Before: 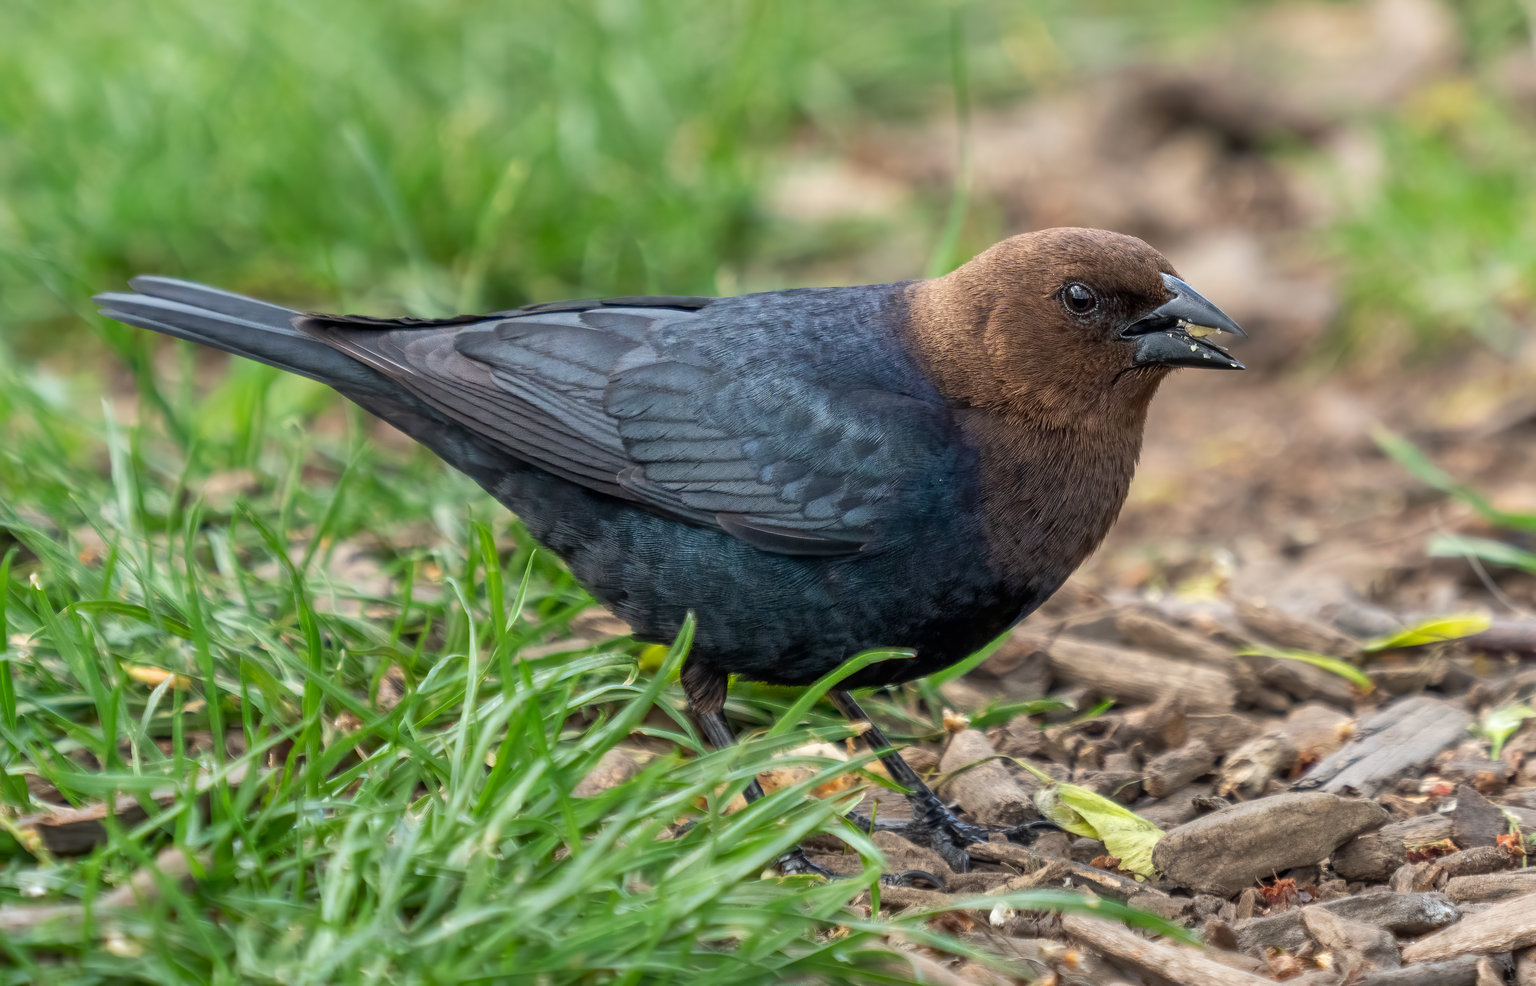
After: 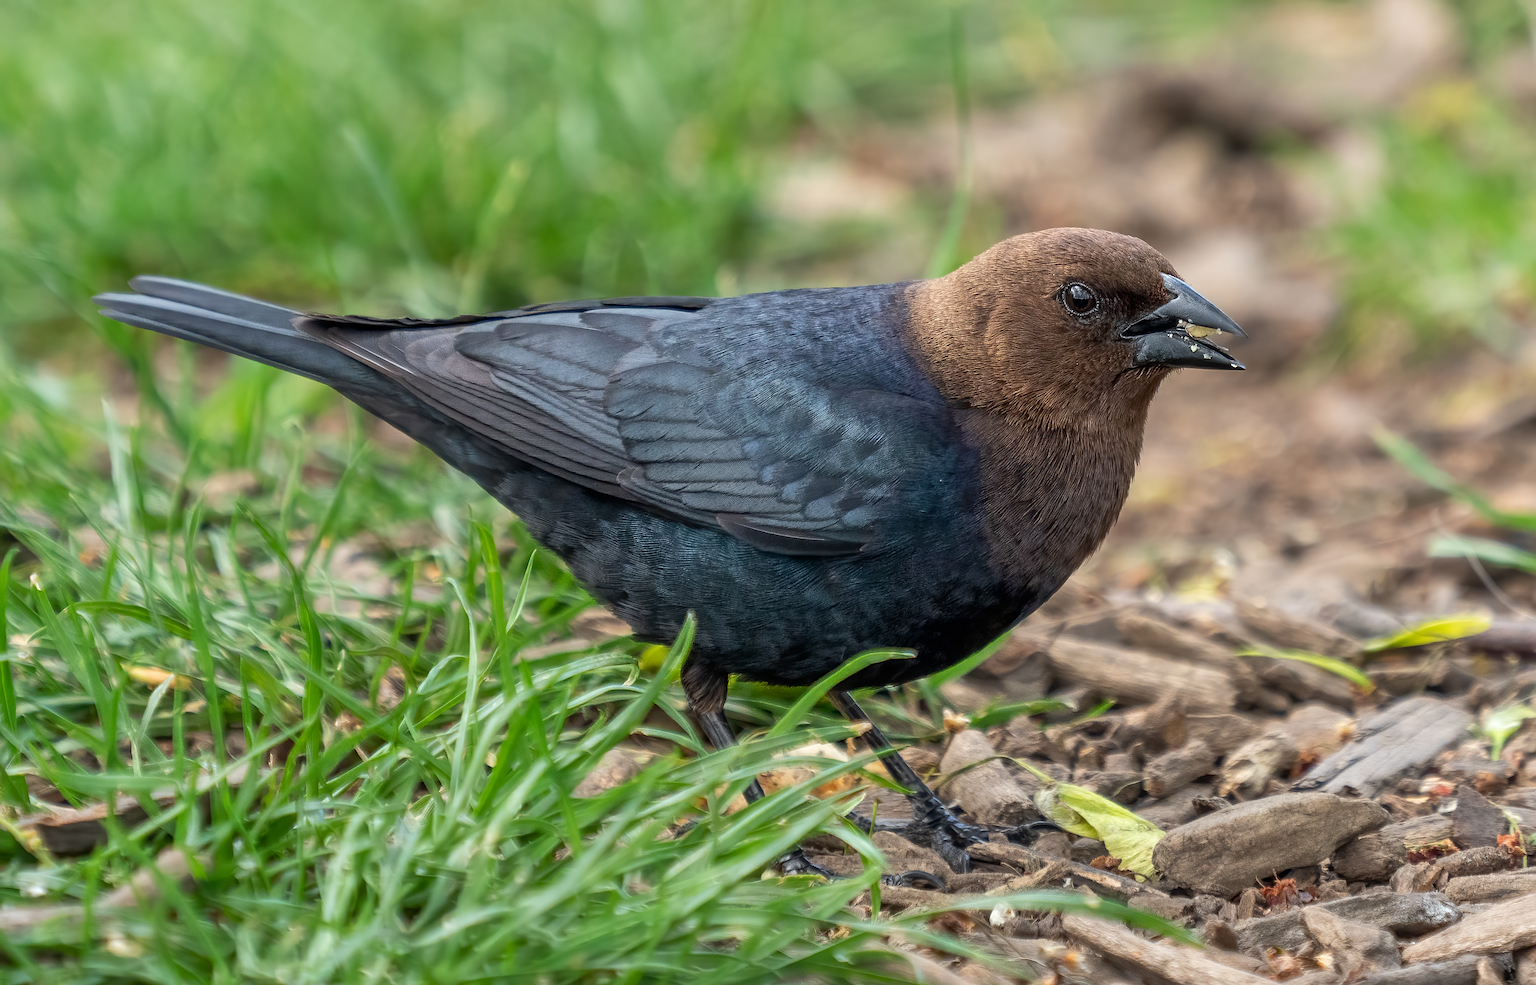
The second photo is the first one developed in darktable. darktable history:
sharpen: radius 2.167, amount 0.381, threshold 0
shadows and highlights: shadows 4.1, highlights -17.6, soften with gaussian
